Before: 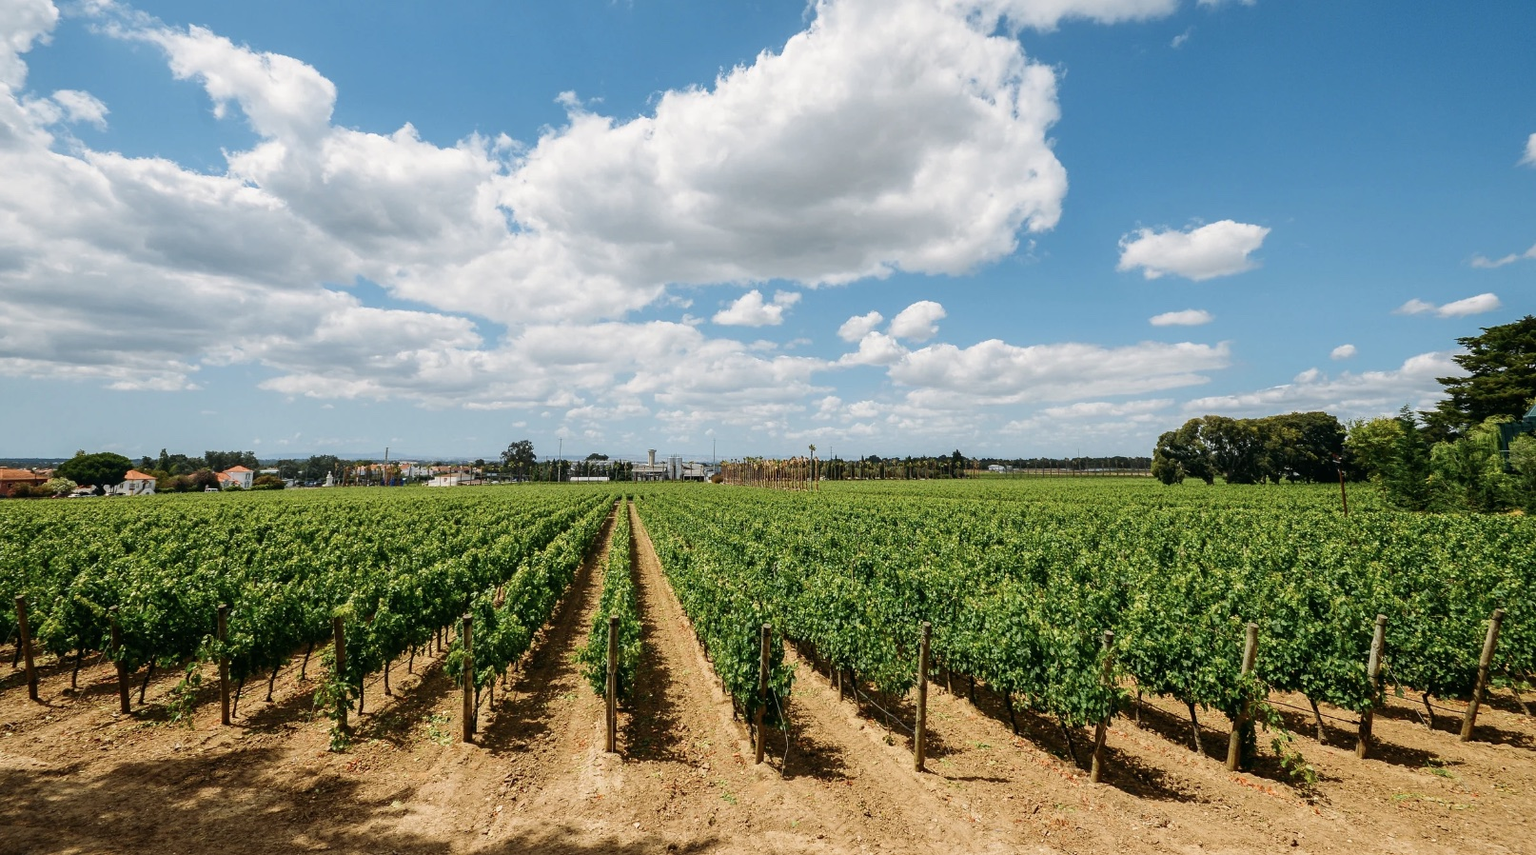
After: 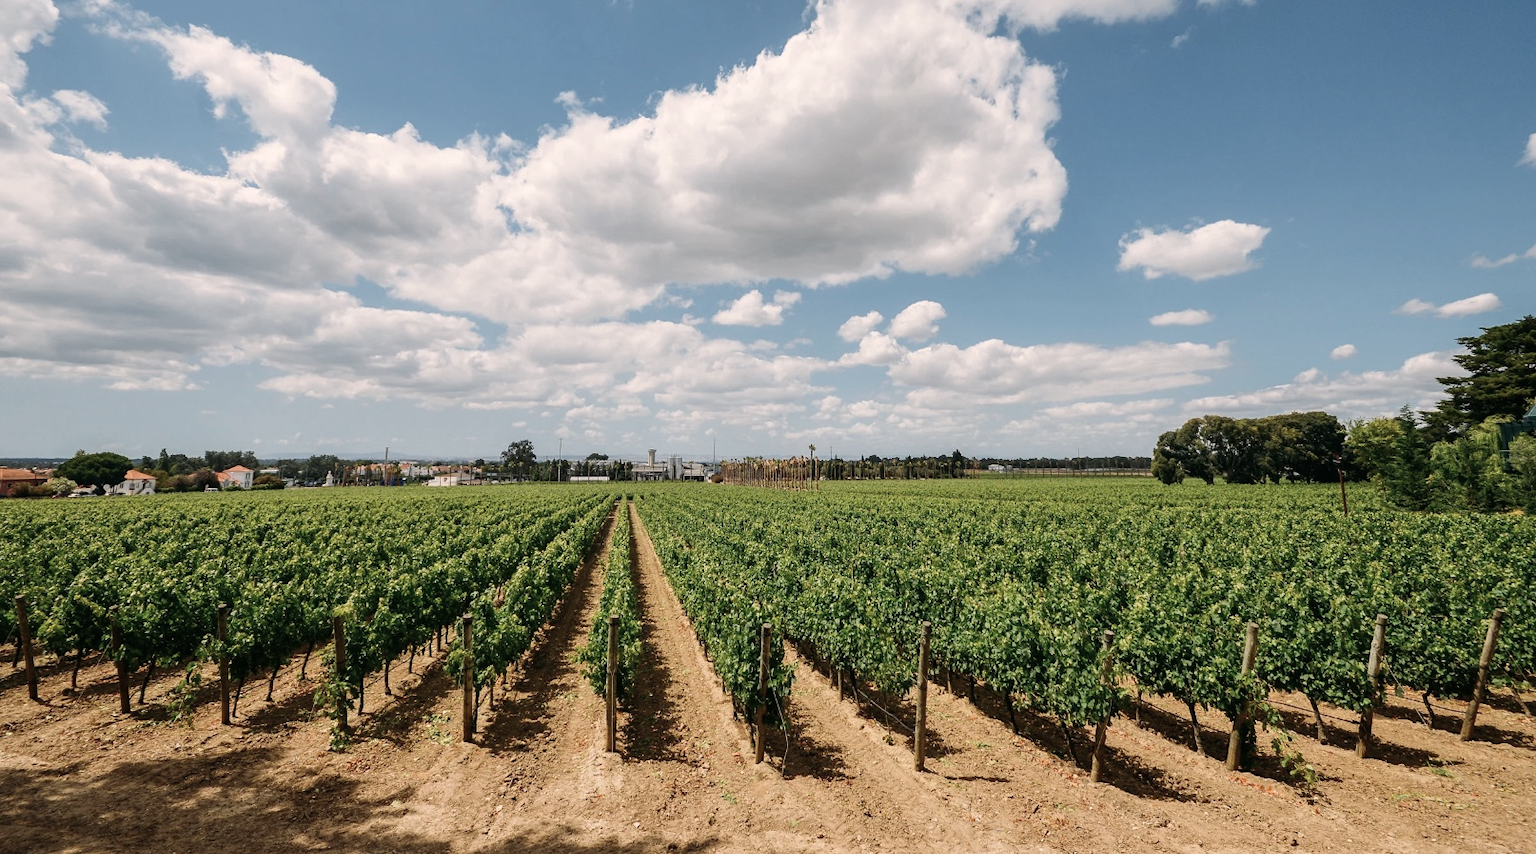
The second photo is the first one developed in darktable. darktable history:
color correction: highlights a* 5.52, highlights b* 5.2, saturation 0.679
